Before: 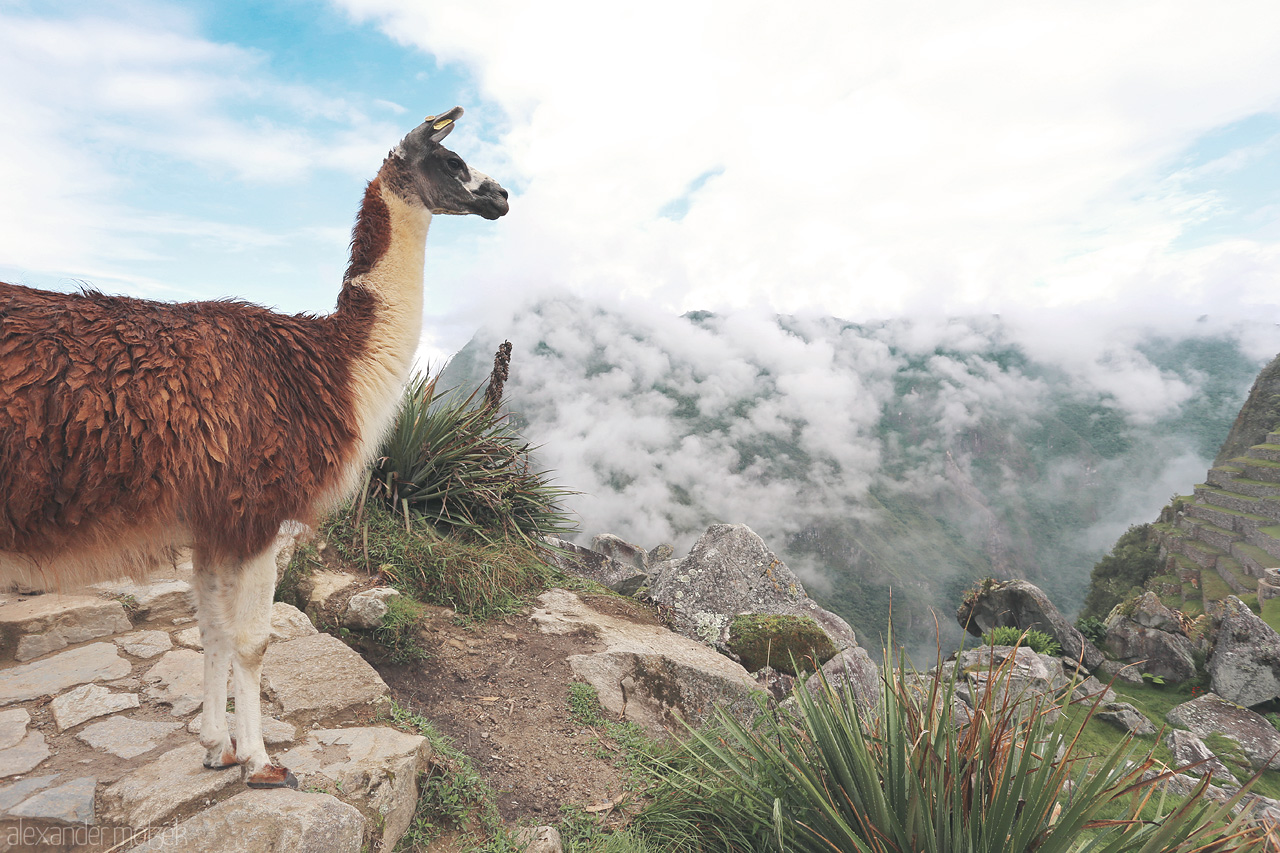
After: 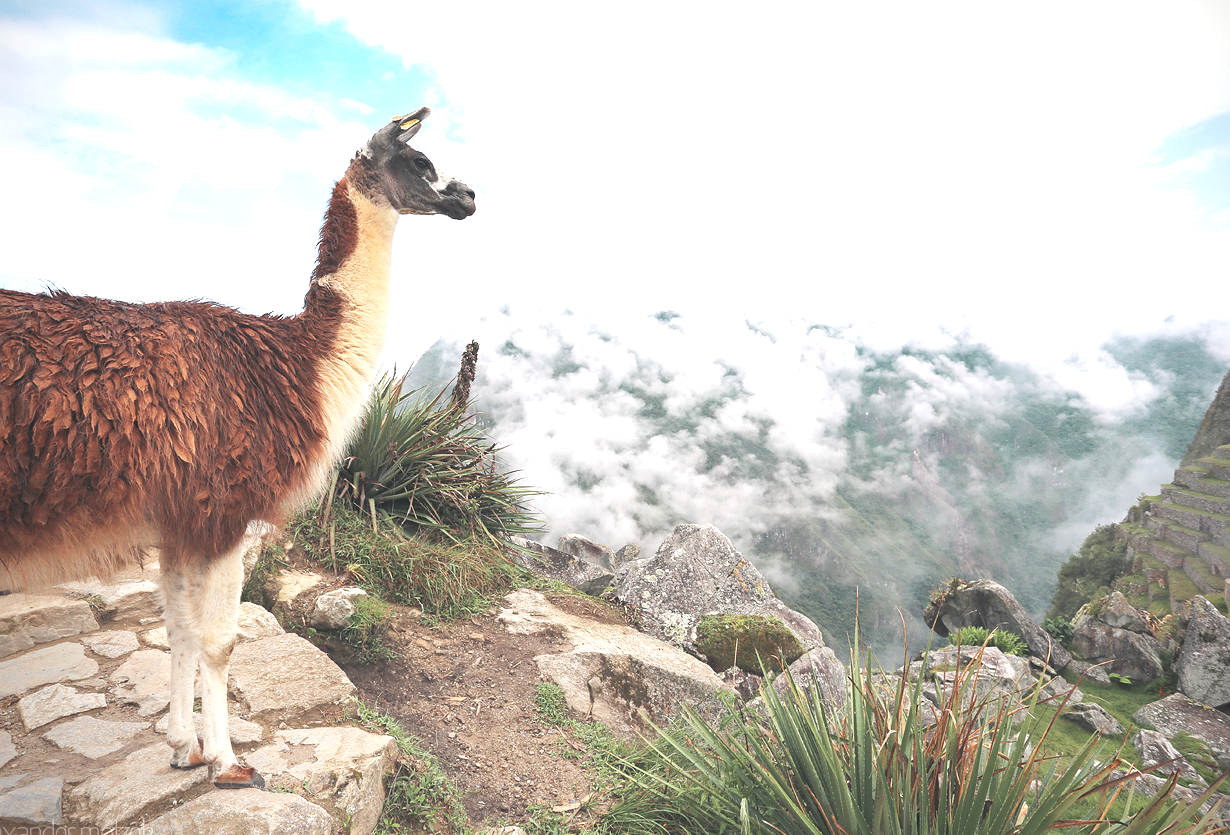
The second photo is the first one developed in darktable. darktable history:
exposure: black level correction 0, exposure 0.684 EV, compensate highlight preservation false
vignetting: fall-off radius 60.86%, brightness -0.607, saturation 0.002, unbound false
crop and rotate: left 2.609%, right 1.282%, bottom 2.003%
